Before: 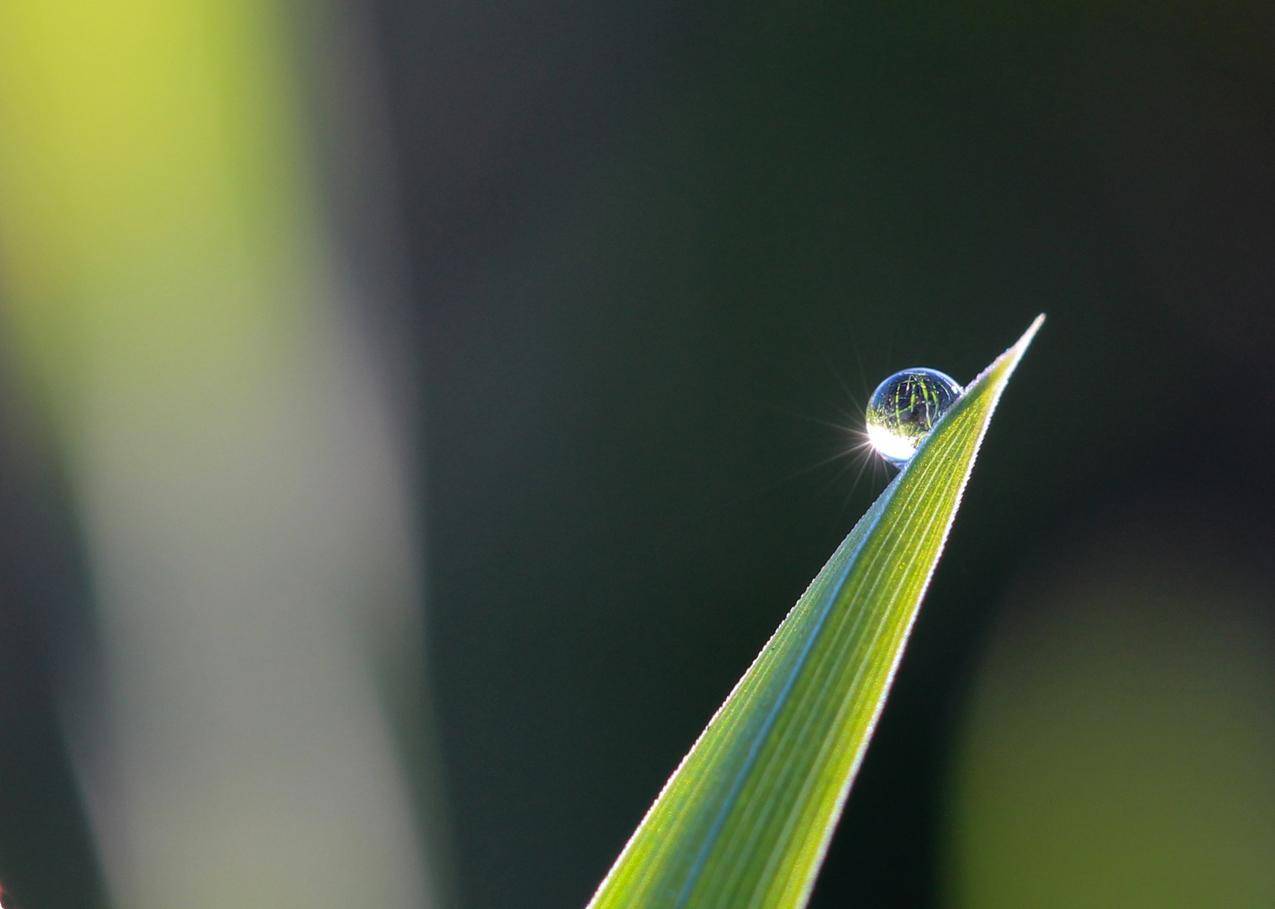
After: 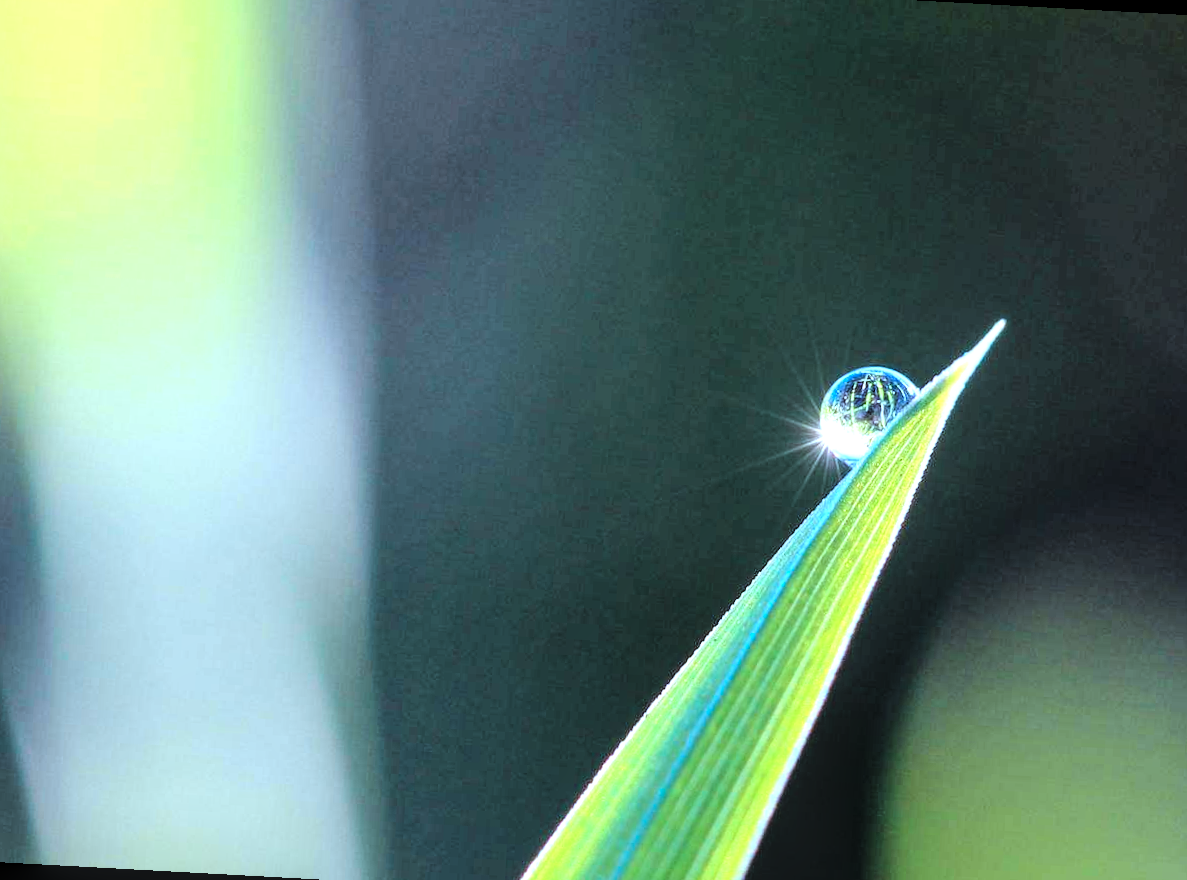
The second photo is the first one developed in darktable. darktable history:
tone curve: curves: ch0 [(0, 0) (0.003, 0) (0.011, 0.001) (0.025, 0.003) (0.044, 0.005) (0.069, 0.012) (0.1, 0.023) (0.136, 0.039) (0.177, 0.088) (0.224, 0.15) (0.277, 0.239) (0.335, 0.334) (0.399, 0.43) (0.468, 0.526) (0.543, 0.621) (0.623, 0.711) (0.709, 0.791) (0.801, 0.87) (0.898, 0.949) (1, 1)], color space Lab, linked channels, preserve colors none
color correction: highlights a* -10.61, highlights b* -18.82
local contrast: on, module defaults
exposure: black level correction 0, exposure 1.292 EV, compensate highlight preservation false
crop and rotate: angle -3.09°, left 5.411%, top 5.176%, right 4.777%, bottom 4.636%
